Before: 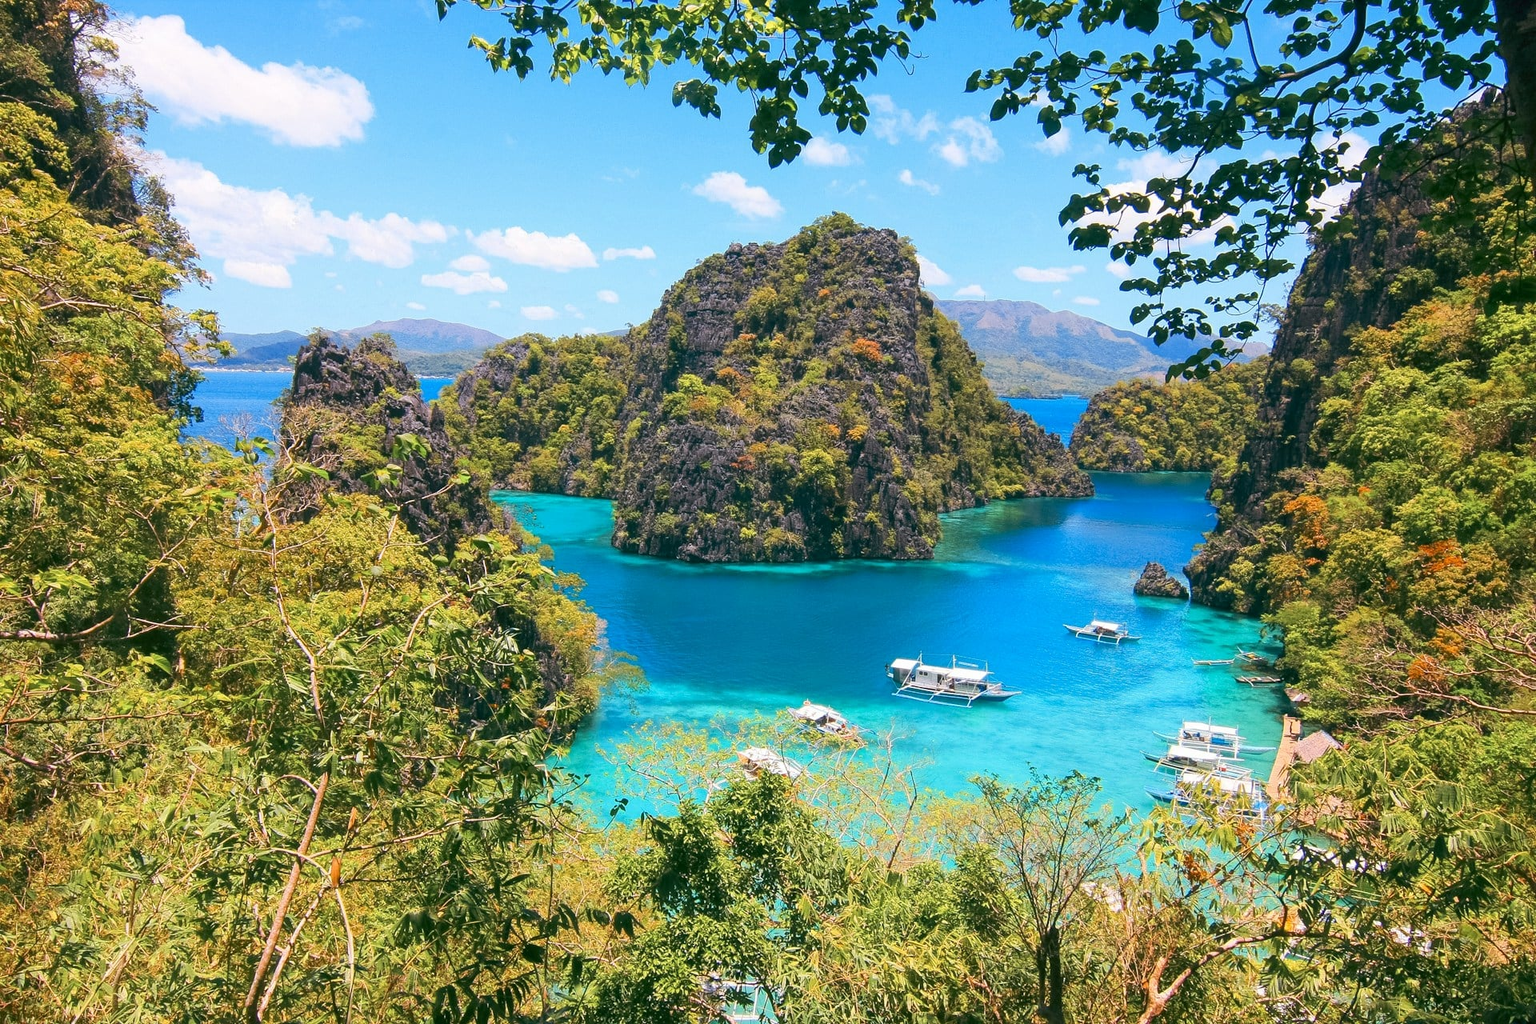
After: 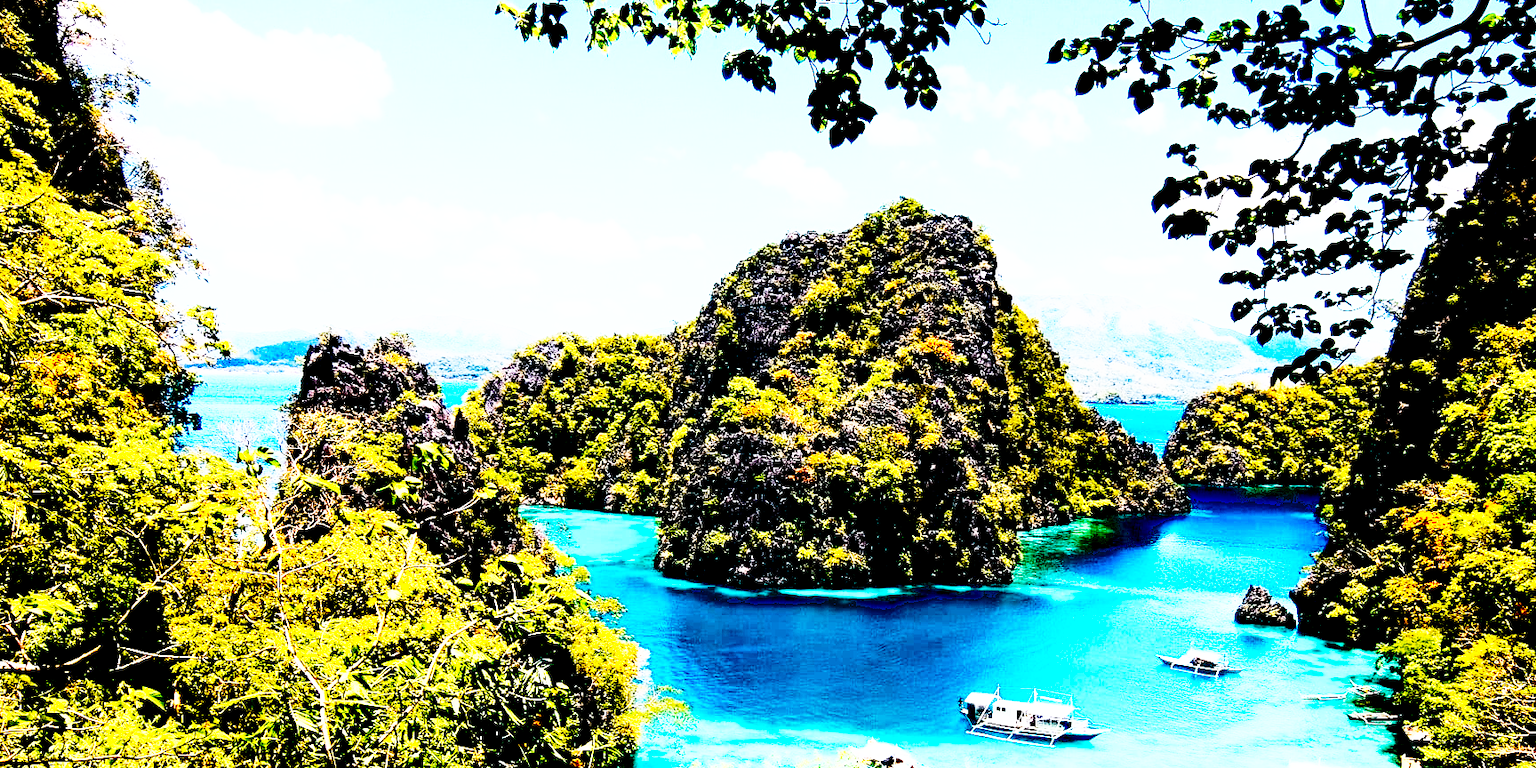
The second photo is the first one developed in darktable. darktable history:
crop: left 1.509%, top 3.452%, right 7.696%, bottom 28.452%
exposure: black level correction 0.1, exposure -0.092 EV, compensate highlight preservation false
base curve: curves: ch0 [(0, 0) (0.012, 0.01) (0.073, 0.168) (0.31, 0.711) (0.645, 0.957) (1, 1)], preserve colors none
rgb curve: curves: ch0 [(0, 0) (0.21, 0.15) (0.24, 0.21) (0.5, 0.75) (0.75, 0.96) (0.89, 0.99) (1, 1)]; ch1 [(0, 0.02) (0.21, 0.13) (0.25, 0.2) (0.5, 0.67) (0.75, 0.9) (0.89, 0.97) (1, 1)]; ch2 [(0, 0.02) (0.21, 0.13) (0.25, 0.2) (0.5, 0.67) (0.75, 0.9) (0.89, 0.97) (1, 1)], compensate middle gray true
